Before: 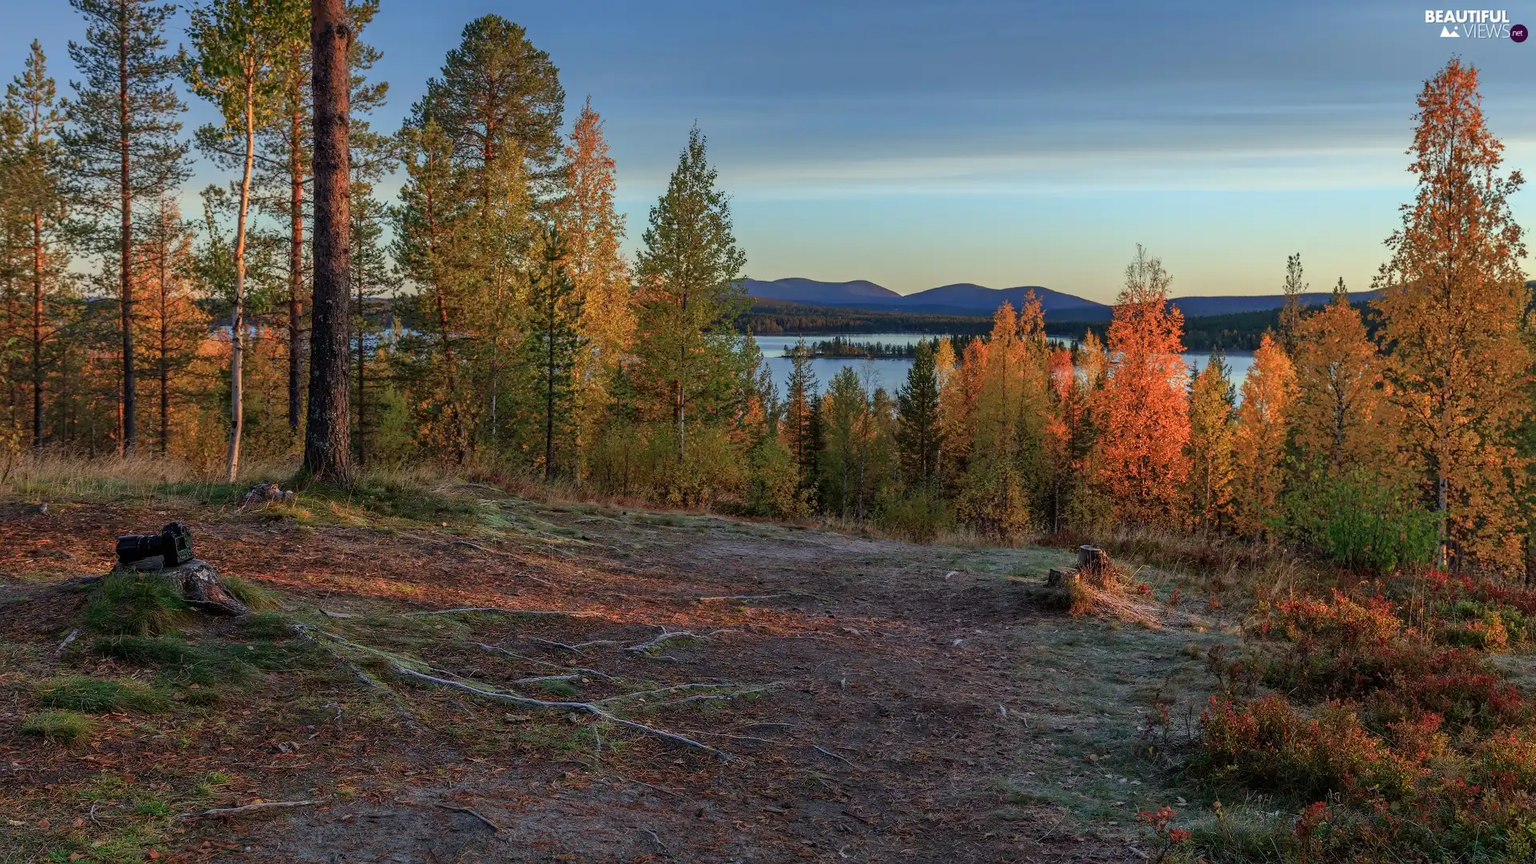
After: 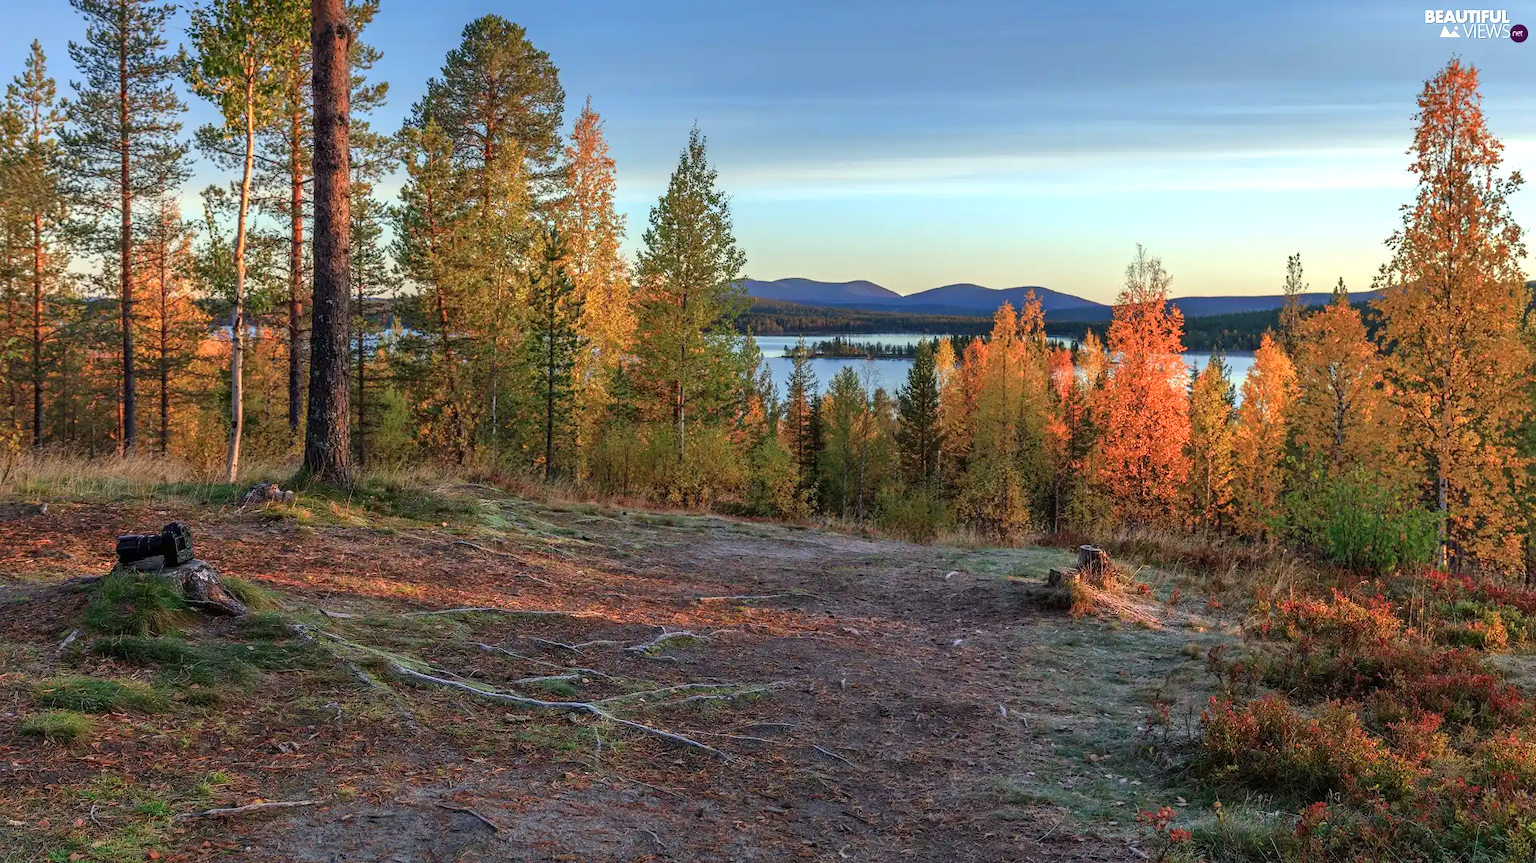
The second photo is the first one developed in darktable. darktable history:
crop: bottom 0.075%
exposure: exposure 0.666 EV, compensate highlight preservation false
